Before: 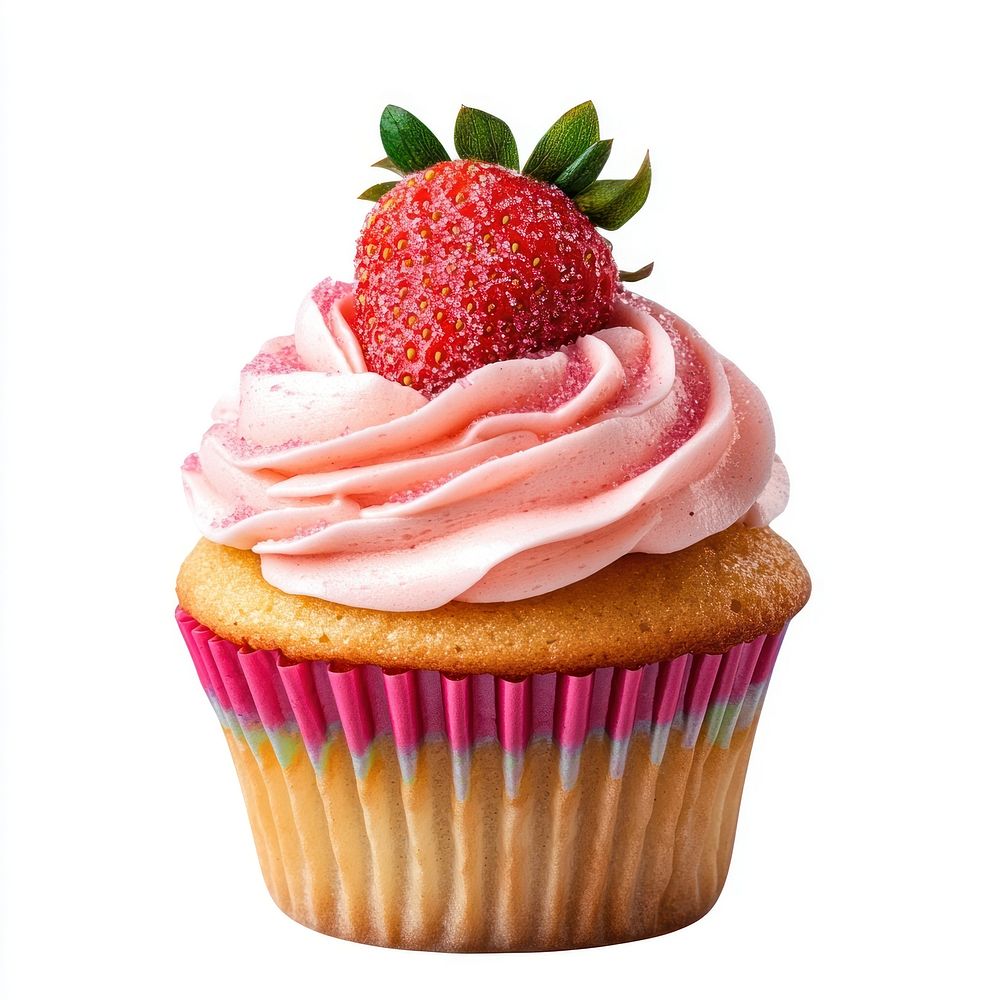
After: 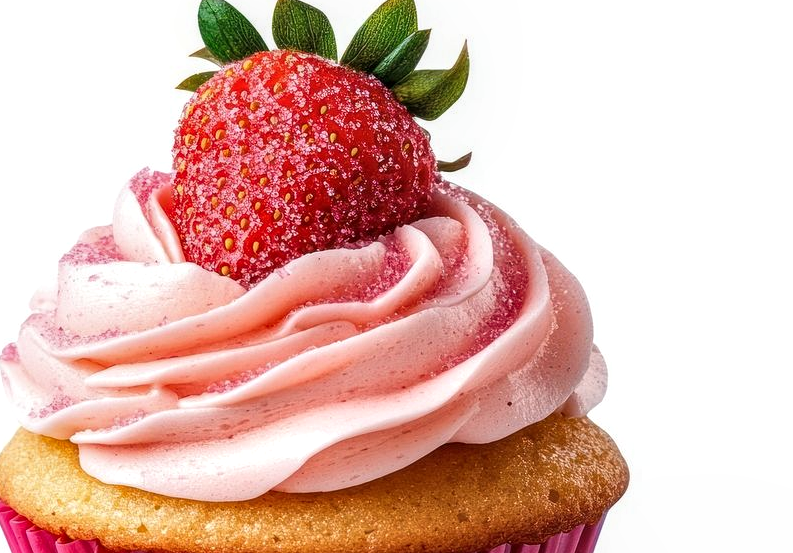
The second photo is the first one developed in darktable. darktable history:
crop: left 18.249%, top 11.083%, right 2.382%, bottom 33.521%
local contrast: on, module defaults
